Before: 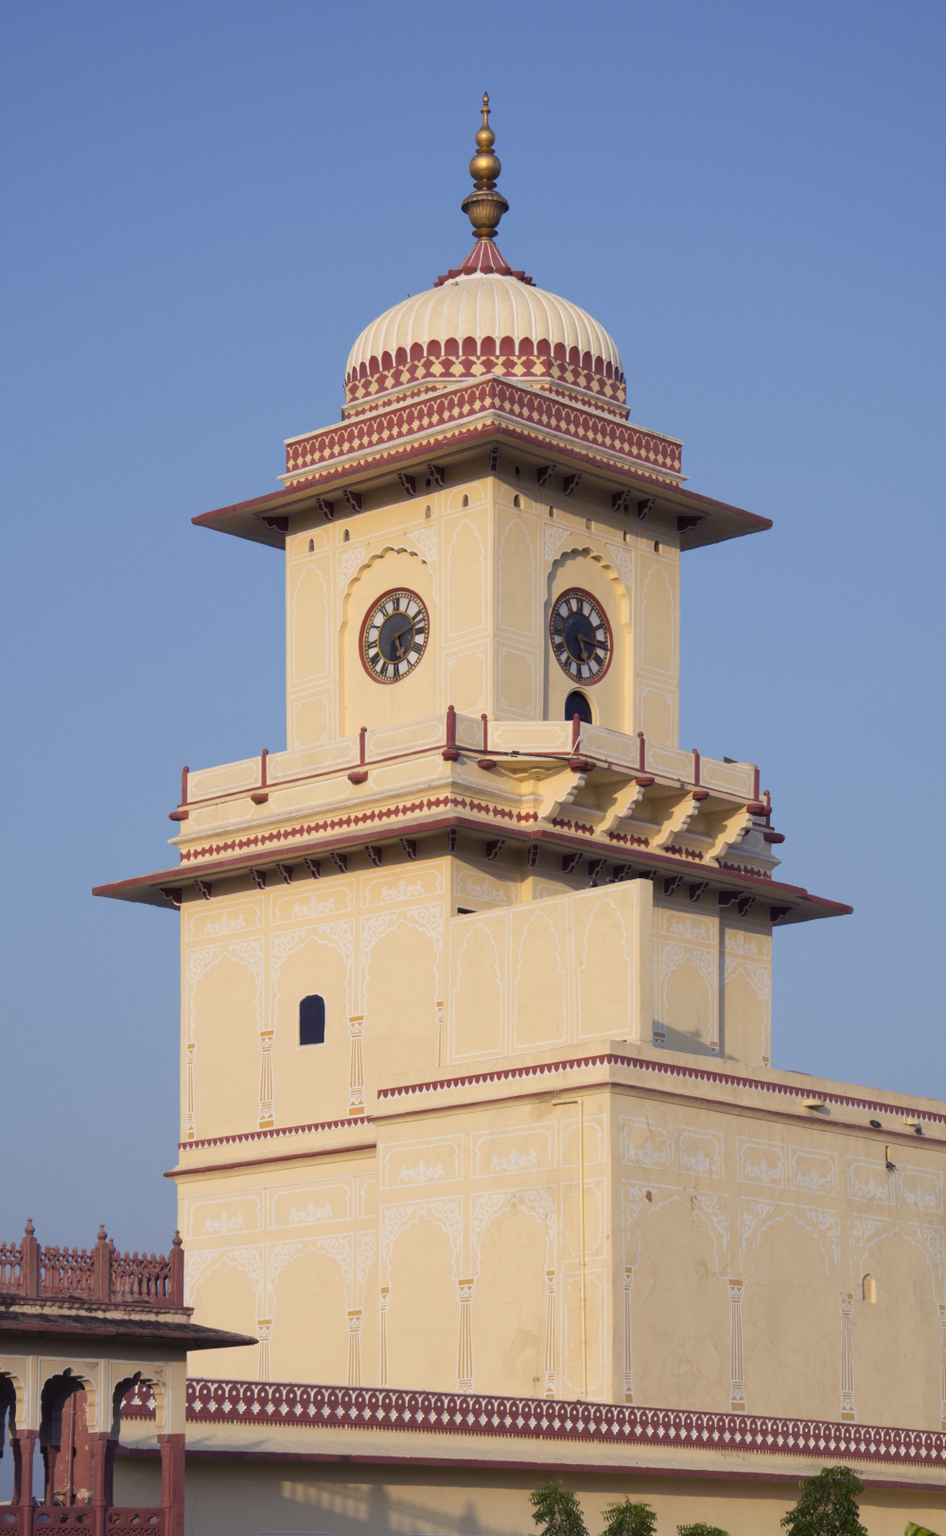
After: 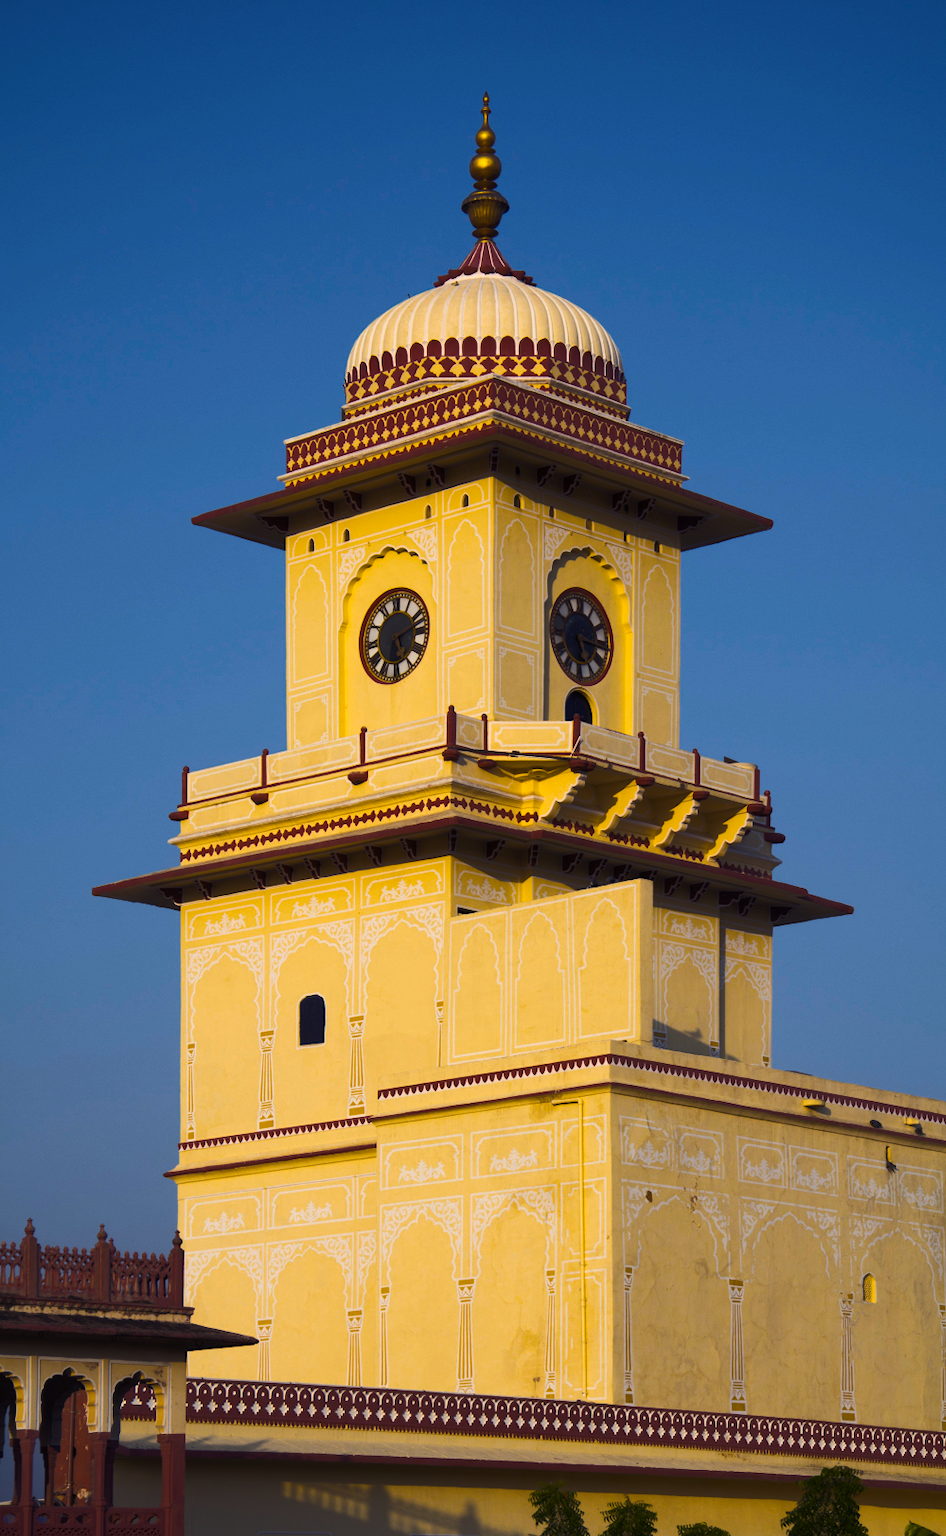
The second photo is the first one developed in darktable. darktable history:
color balance rgb: linear chroma grading › global chroma 40.15%, perceptual saturation grading › global saturation 60.58%, perceptual saturation grading › highlights 20.44%, perceptual saturation grading › shadows -50.36%, perceptual brilliance grading › highlights 2.19%, perceptual brilliance grading › mid-tones -50.36%, perceptual brilliance grading › shadows -50.36%
color zones: curves: ch0 [(0.25, 0.5) (0.347, 0.092) (0.75, 0.5)]; ch1 [(0.25, 0.5) (0.33, 0.51) (0.75, 0.5)]
contrast brightness saturation: saturation -0.1
